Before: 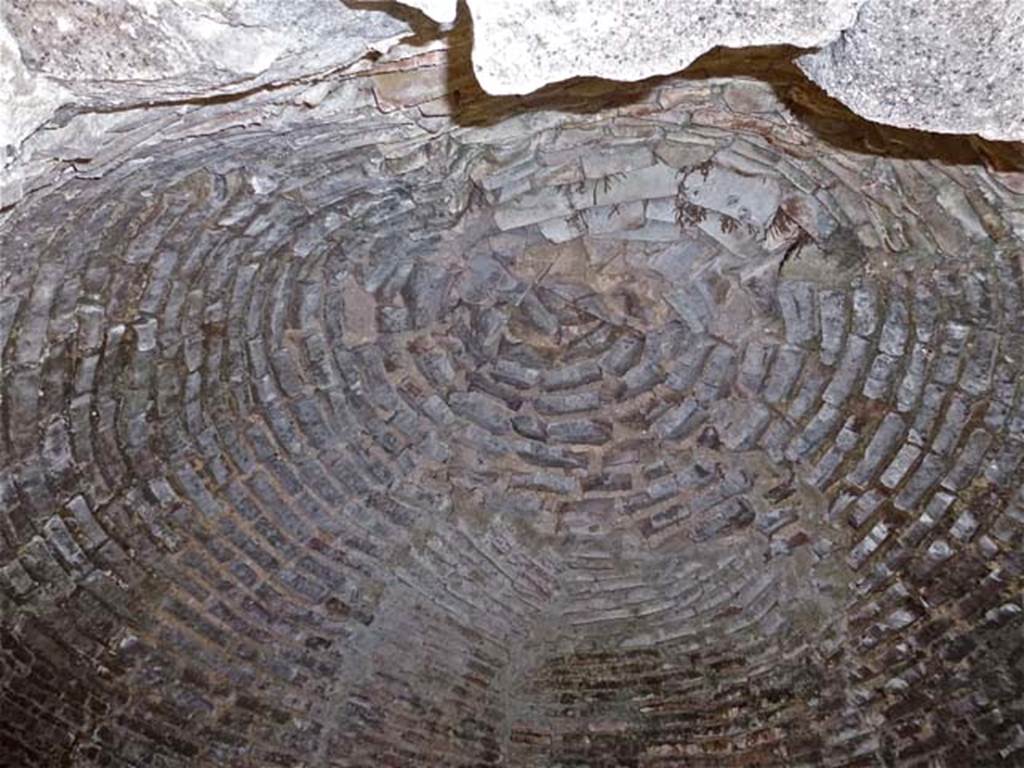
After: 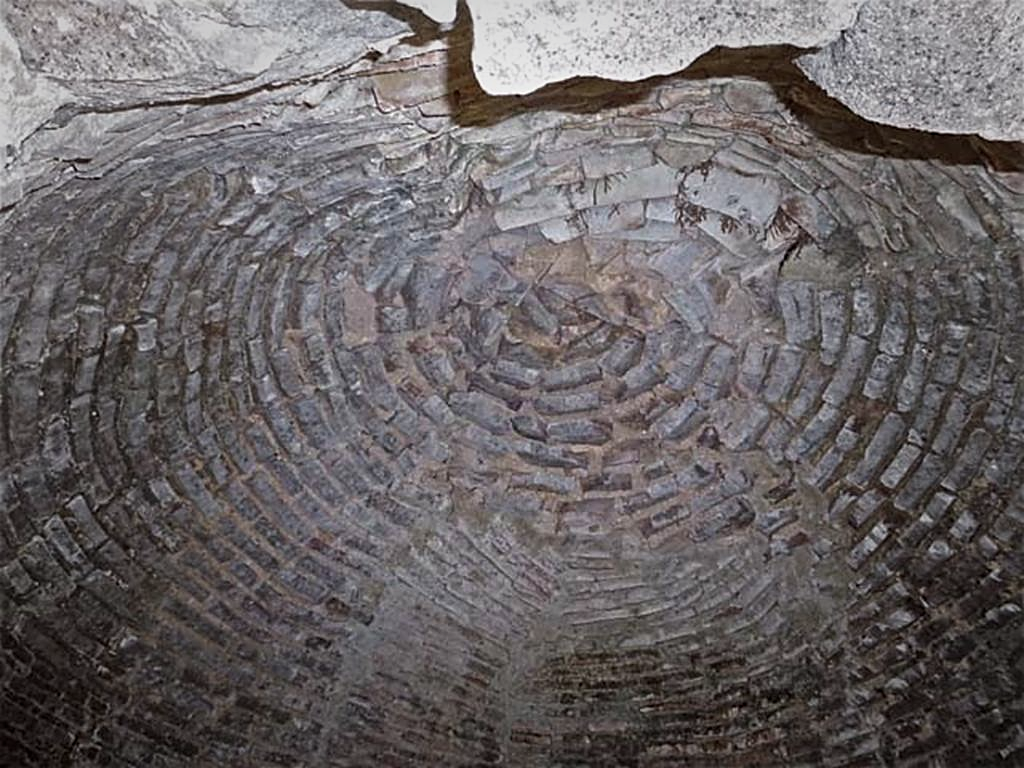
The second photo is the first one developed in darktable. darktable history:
sharpen: on, module defaults
vignetting: fall-off start 40.85%, fall-off radius 40.1%, brightness -0.397, saturation -0.291
